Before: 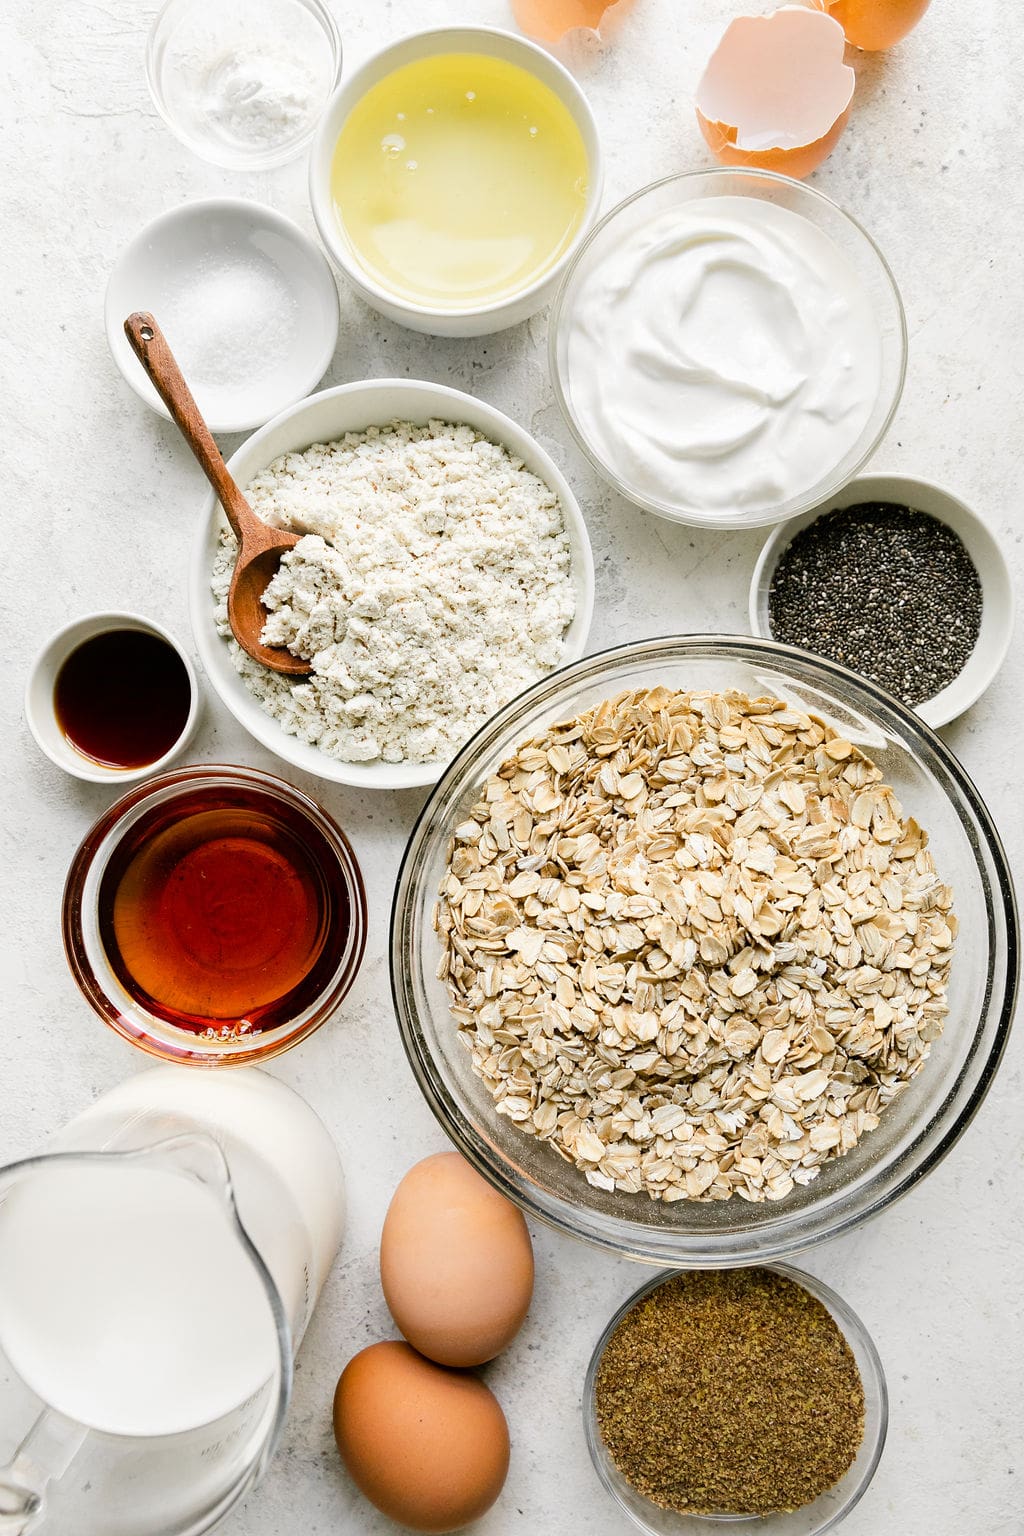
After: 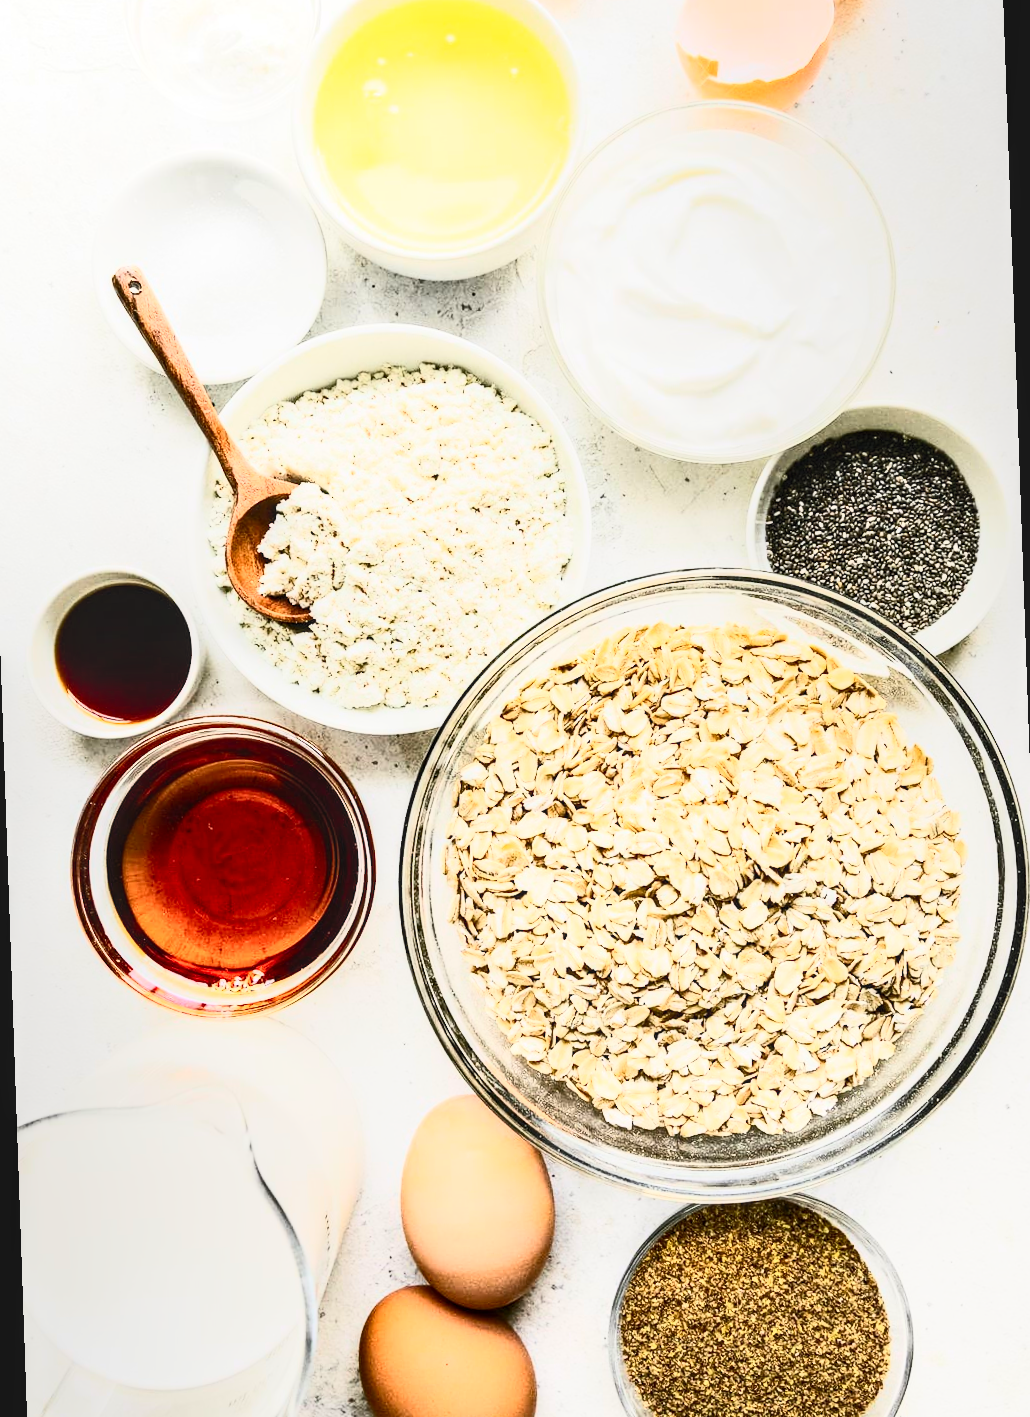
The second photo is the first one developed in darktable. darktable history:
exposure: exposure 0.29 EV, compensate highlight preservation false
contrast brightness saturation: contrast 0.62, brightness 0.34, saturation 0.14
rotate and perspective: rotation -2°, crop left 0.022, crop right 0.978, crop top 0.049, crop bottom 0.951
local contrast: on, module defaults
